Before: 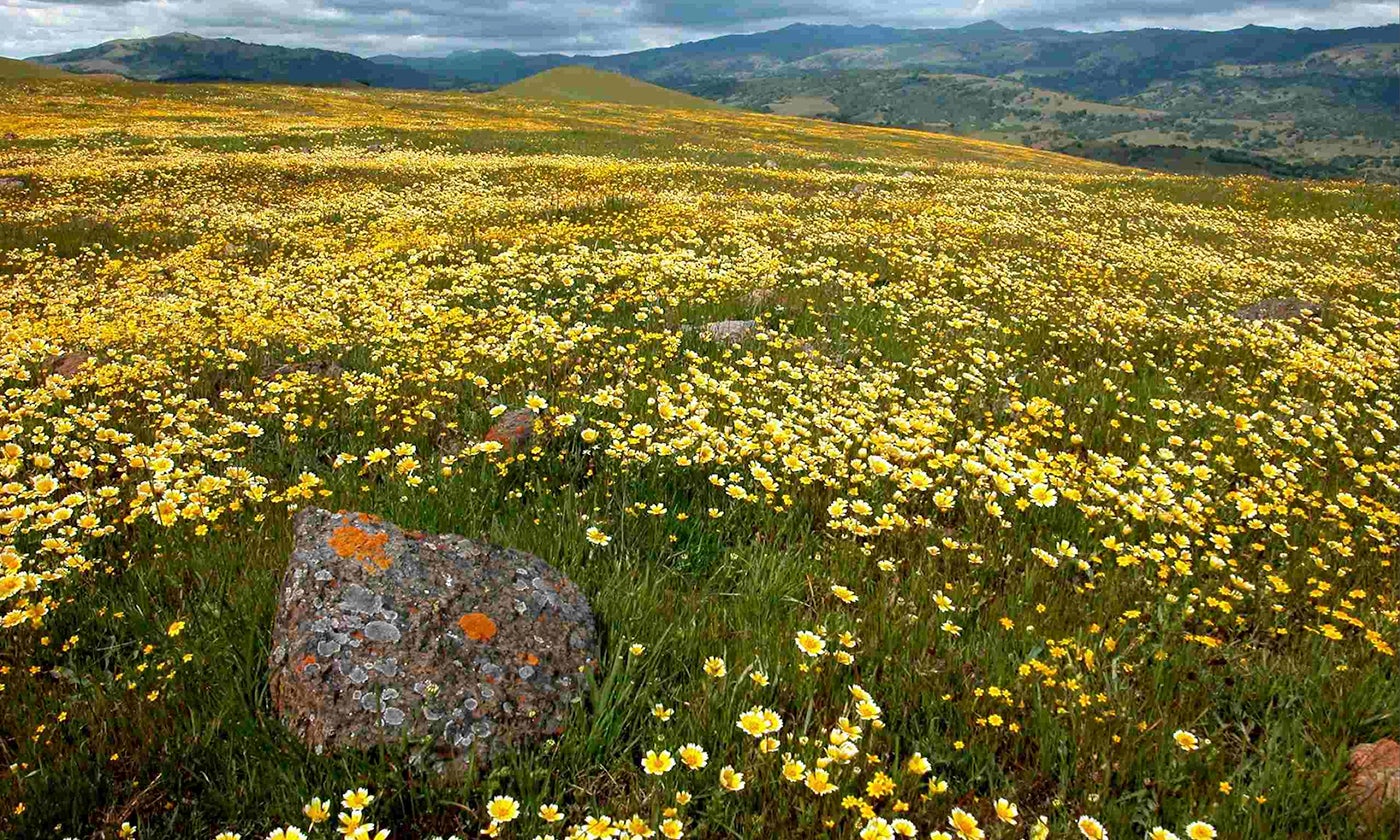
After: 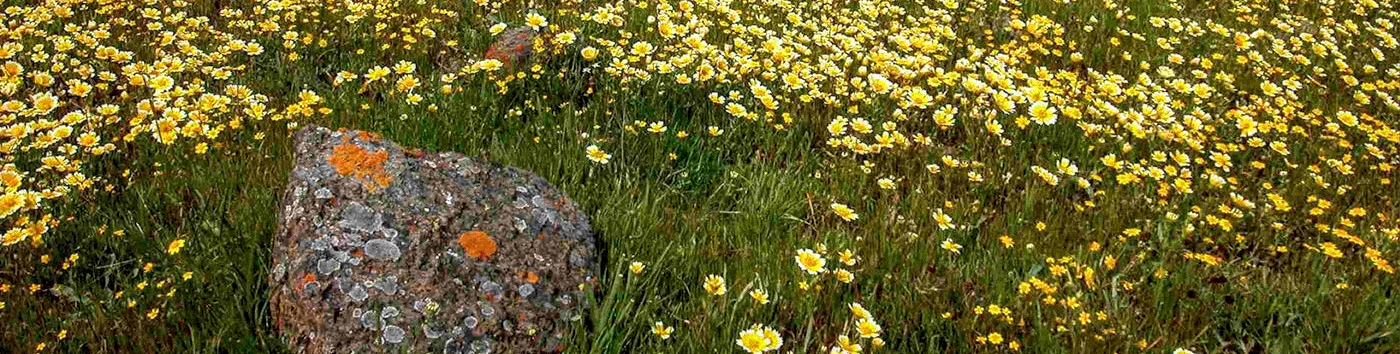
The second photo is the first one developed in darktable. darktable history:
grain: mid-tones bias 0%
local contrast: on, module defaults
crop: top 45.551%, bottom 12.262%
